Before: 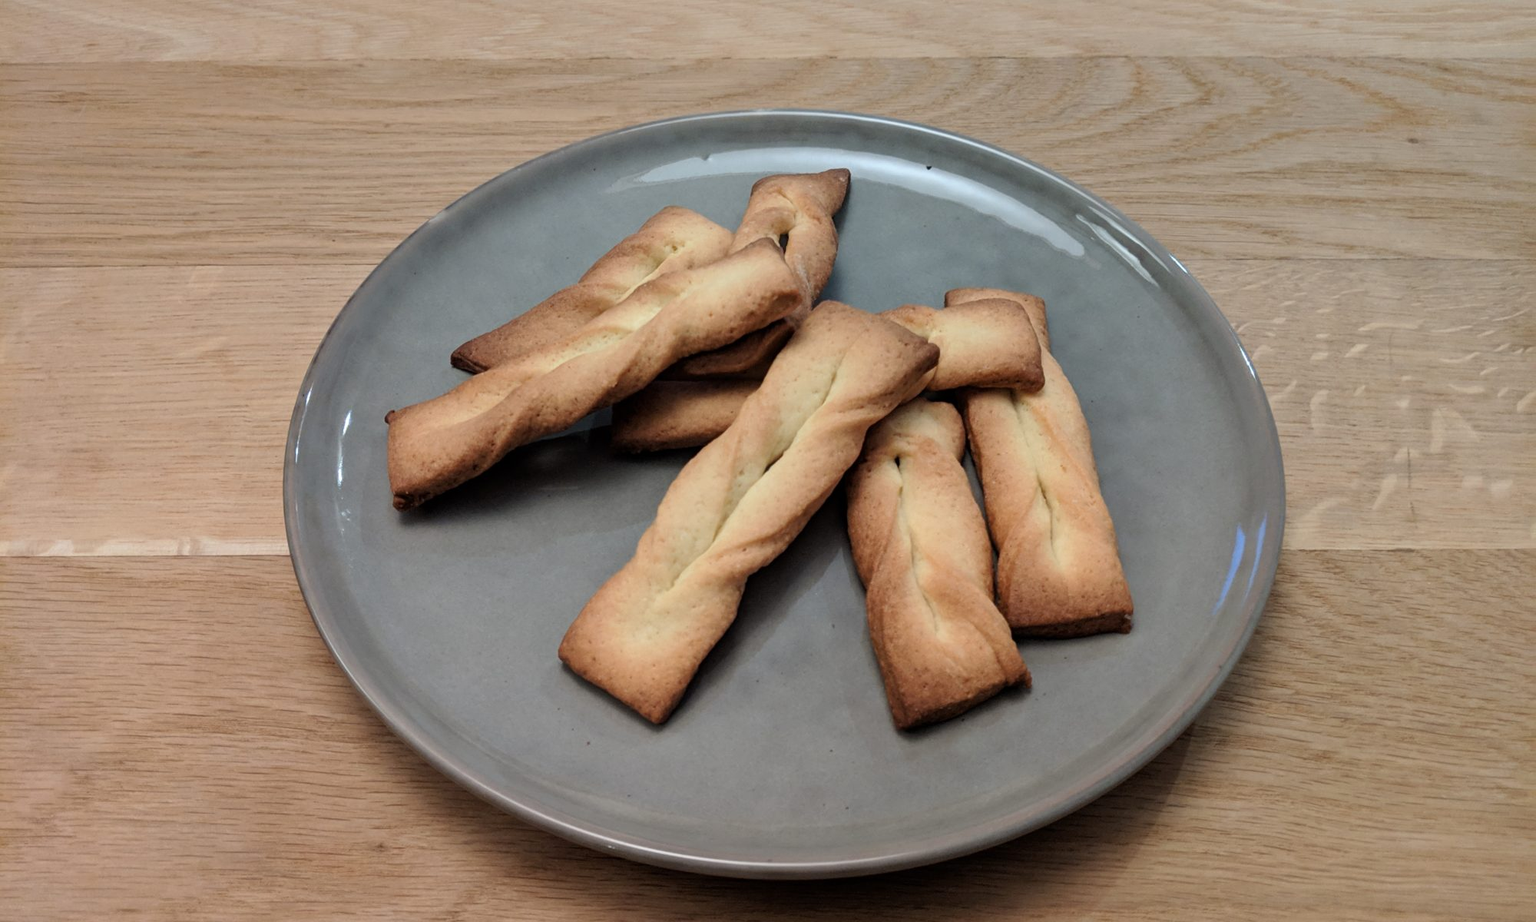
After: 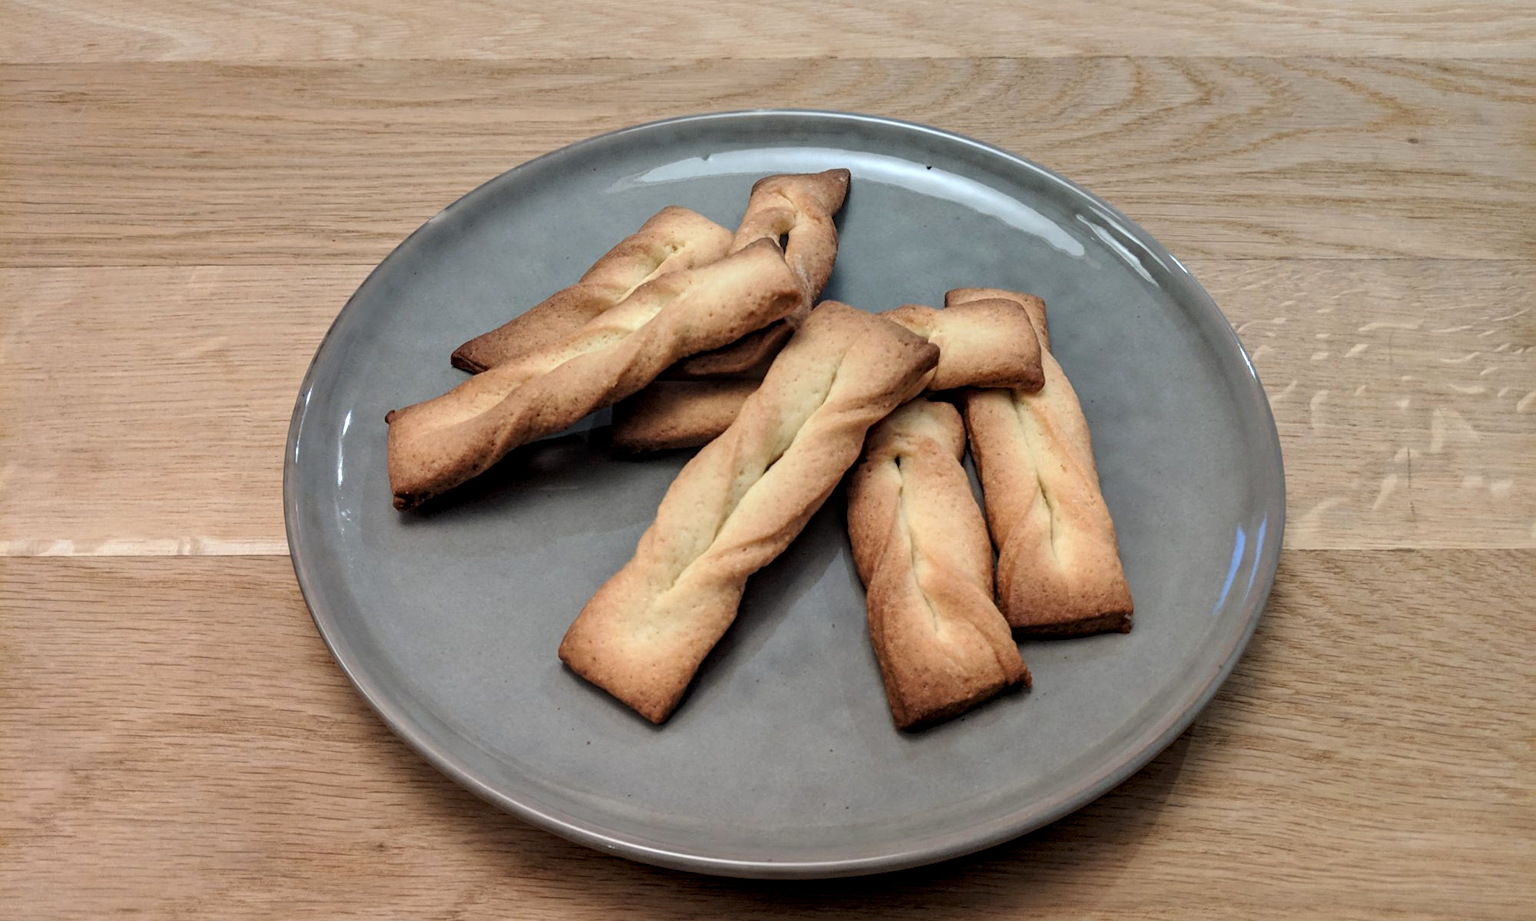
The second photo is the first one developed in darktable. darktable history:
exposure: exposure 0.178 EV, compensate exposure bias true, compensate highlight preservation false
local contrast: on, module defaults
